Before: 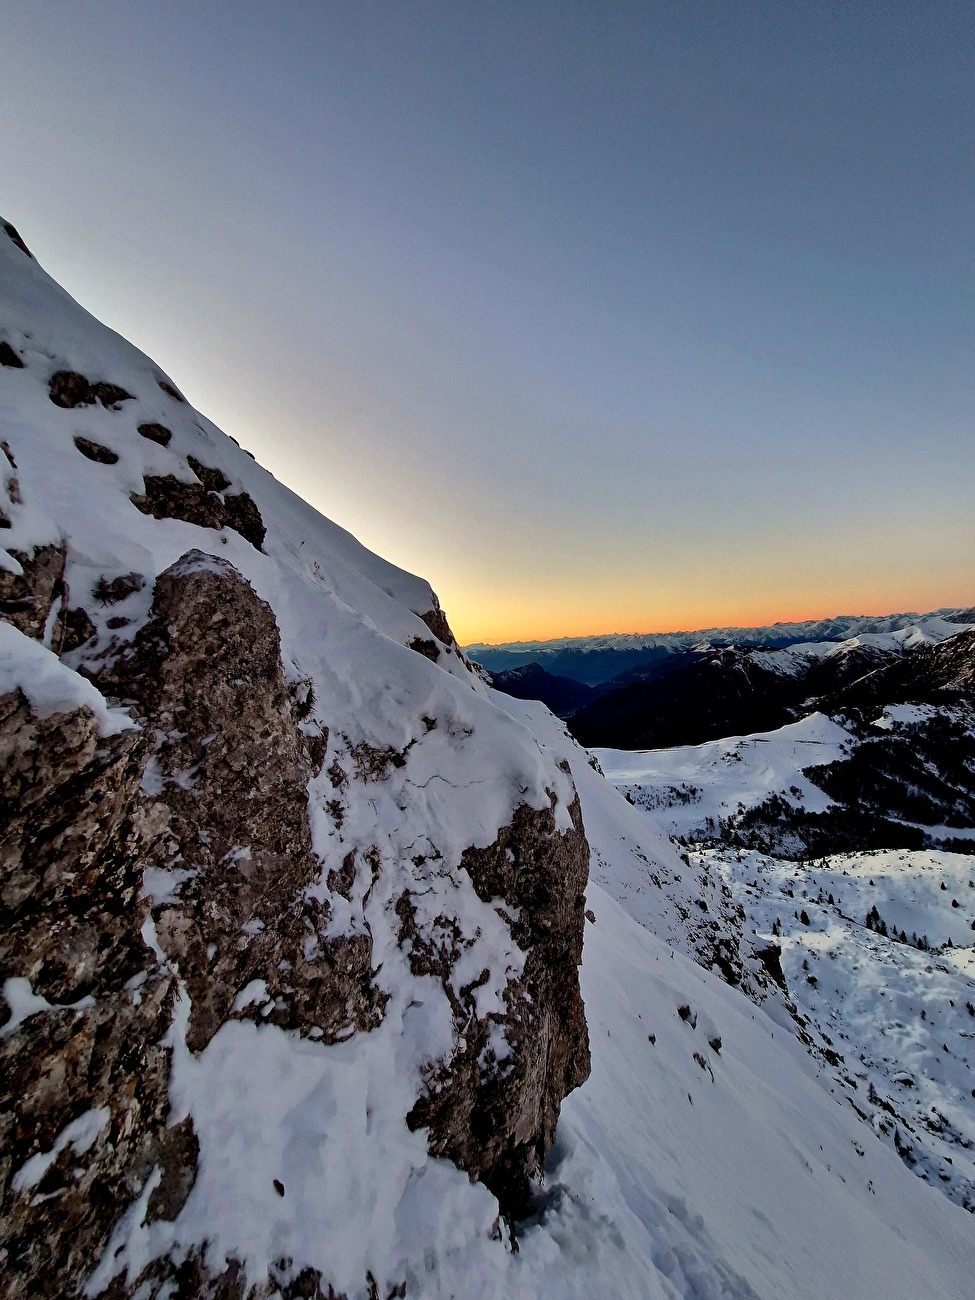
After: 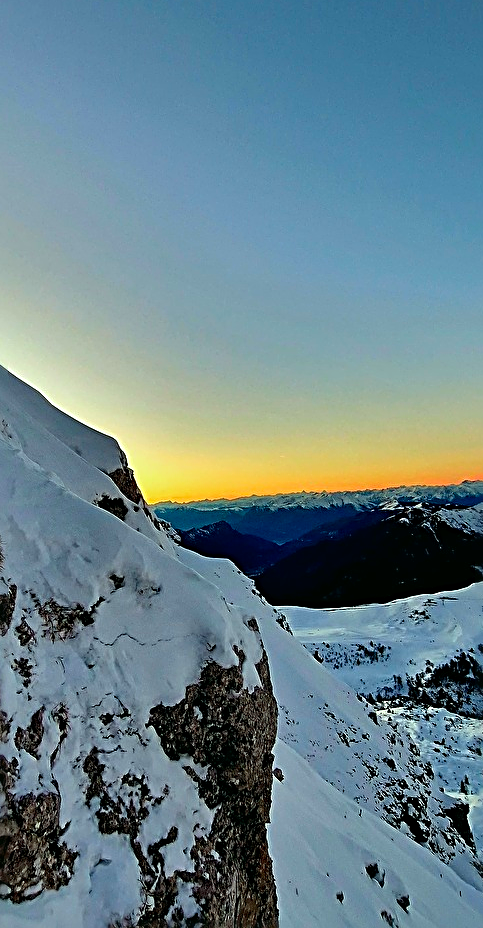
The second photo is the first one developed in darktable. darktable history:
color correction: highlights a* -7.33, highlights b* 1.26, shadows a* -3.55, saturation 1.4
sharpen: radius 3.025, amount 0.757
crop: left 32.075%, top 10.976%, right 18.355%, bottom 17.596%
white balance: emerald 1
